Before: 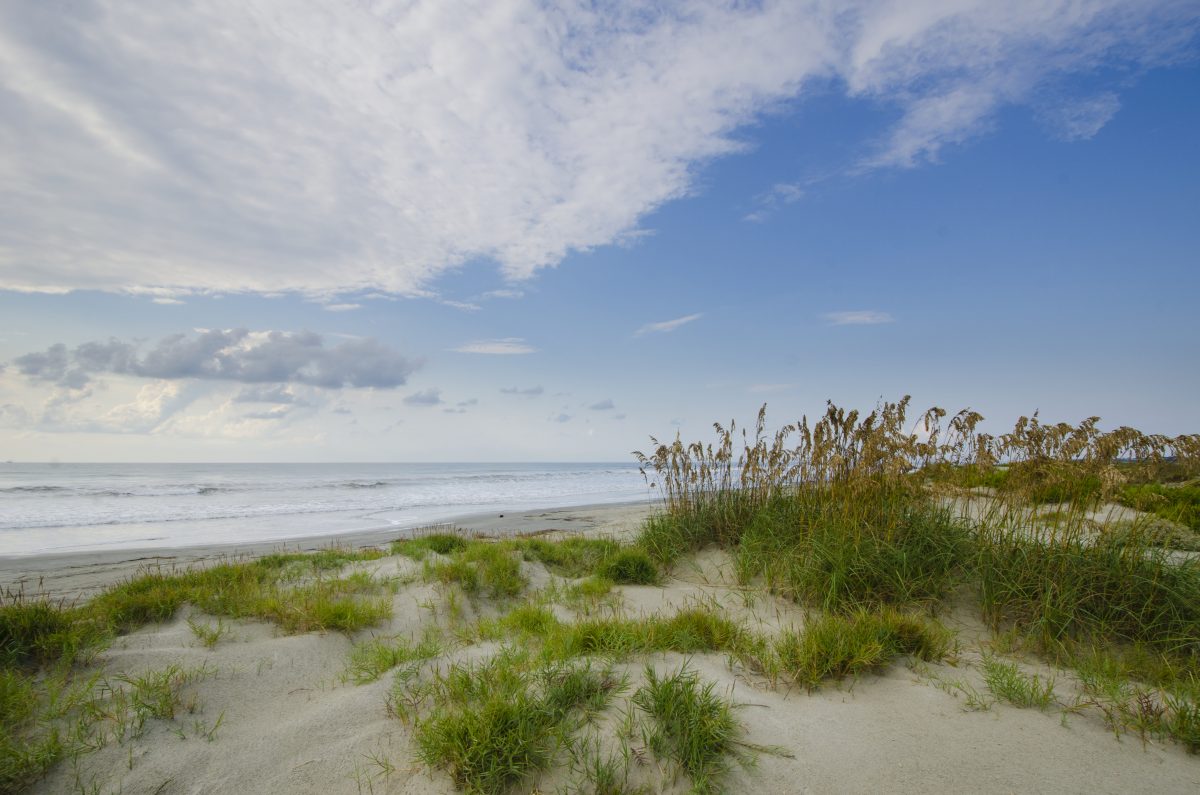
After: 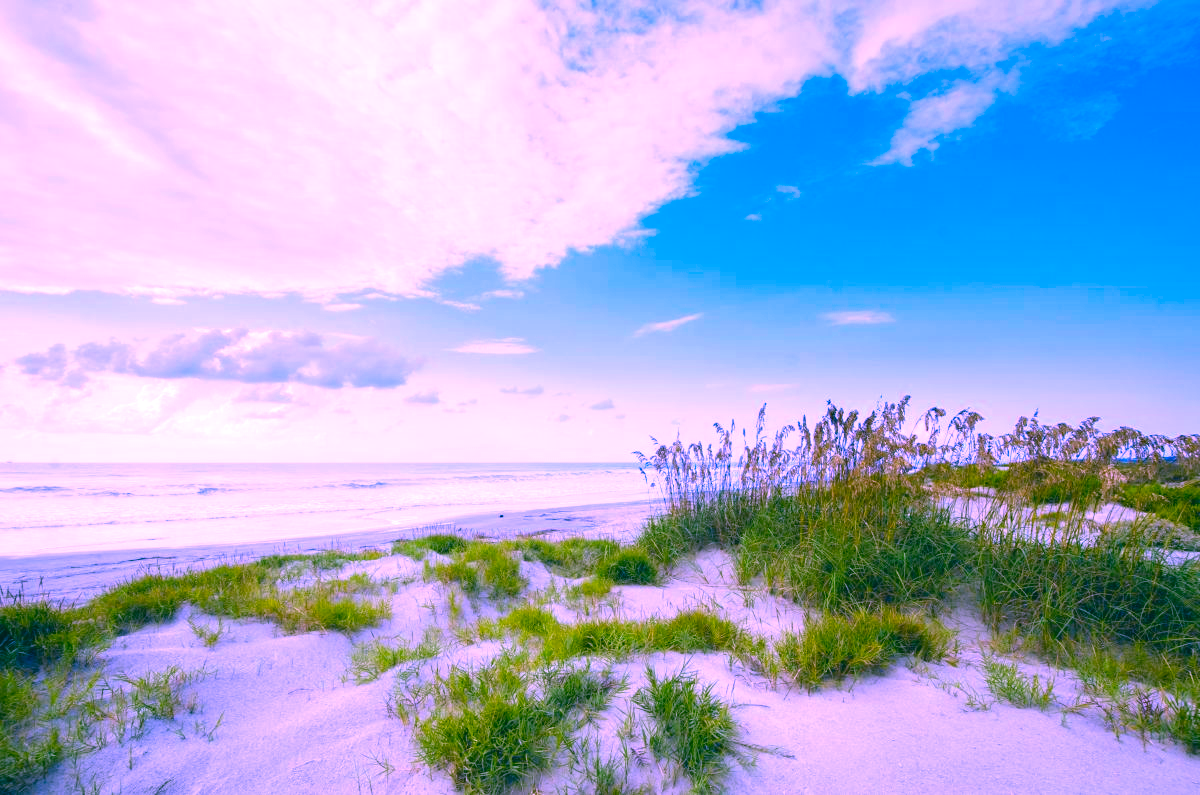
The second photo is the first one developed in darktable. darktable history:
levels: levels [0, 0.394, 0.787]
color correction: highlights a* 17.03, highlights b* 0.205, shadows a* -15.38, shadows b* -14.56, saturation 1.5
white balance: red 0.98, blue 1.61
